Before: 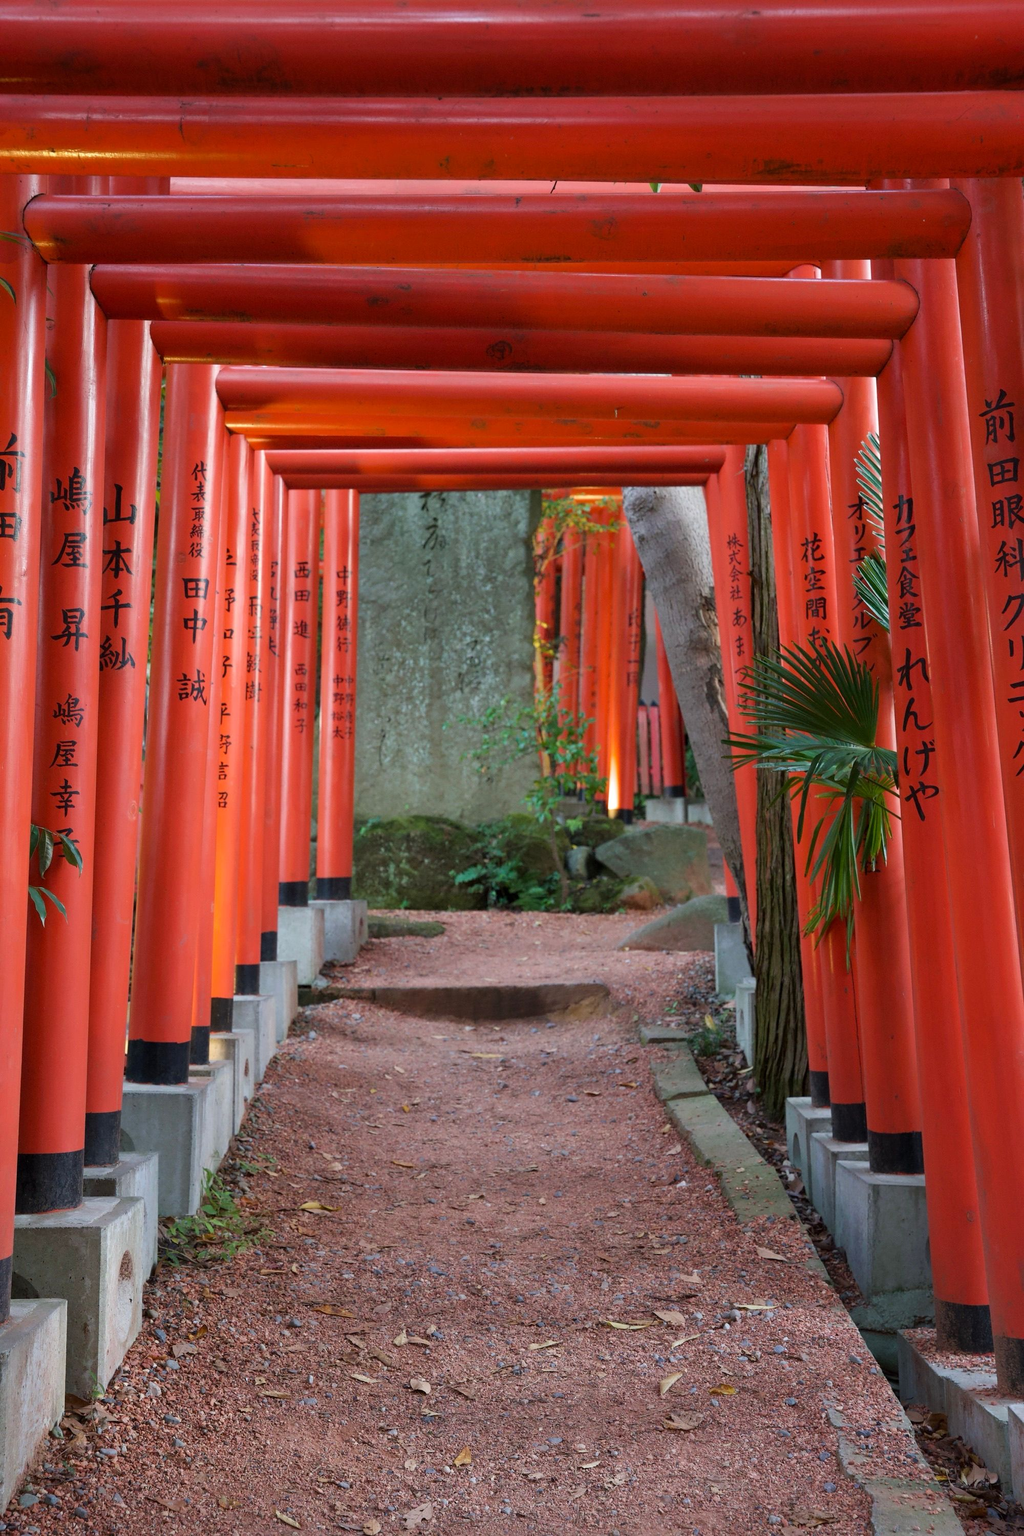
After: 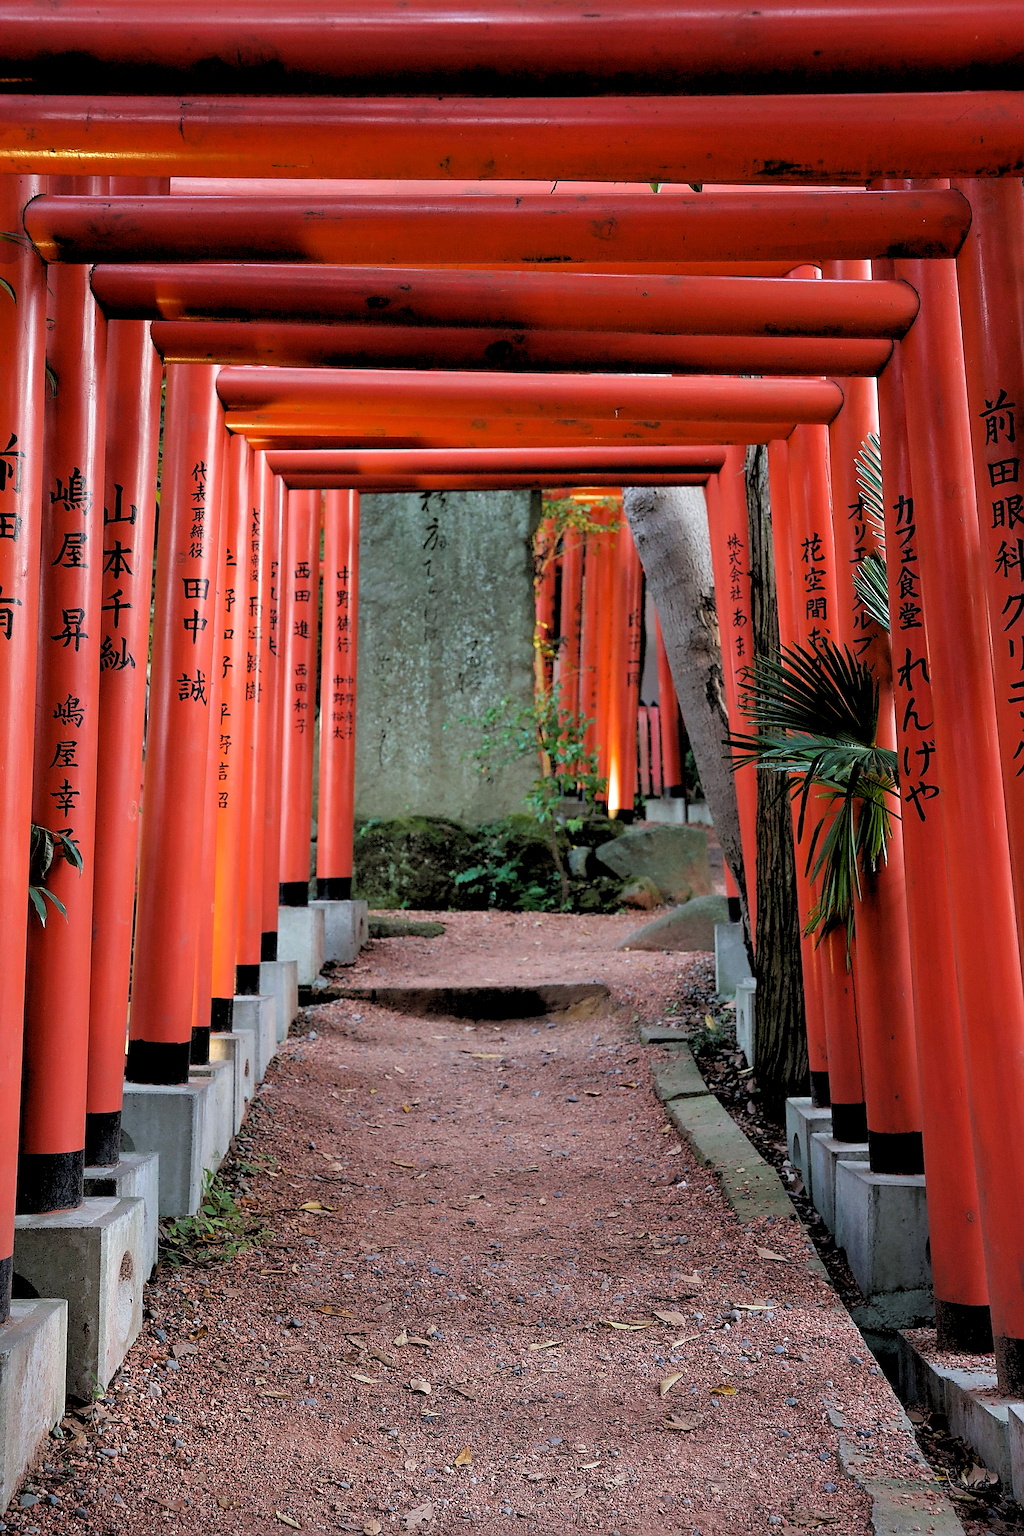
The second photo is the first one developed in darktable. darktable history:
sharpen: radius 1.4, amount 1.25, threshold 0.7
rgb levels: levels [[0.029, 0.461, 0.922], [0, 0.5, 1], [0, 0.5, 1]]
